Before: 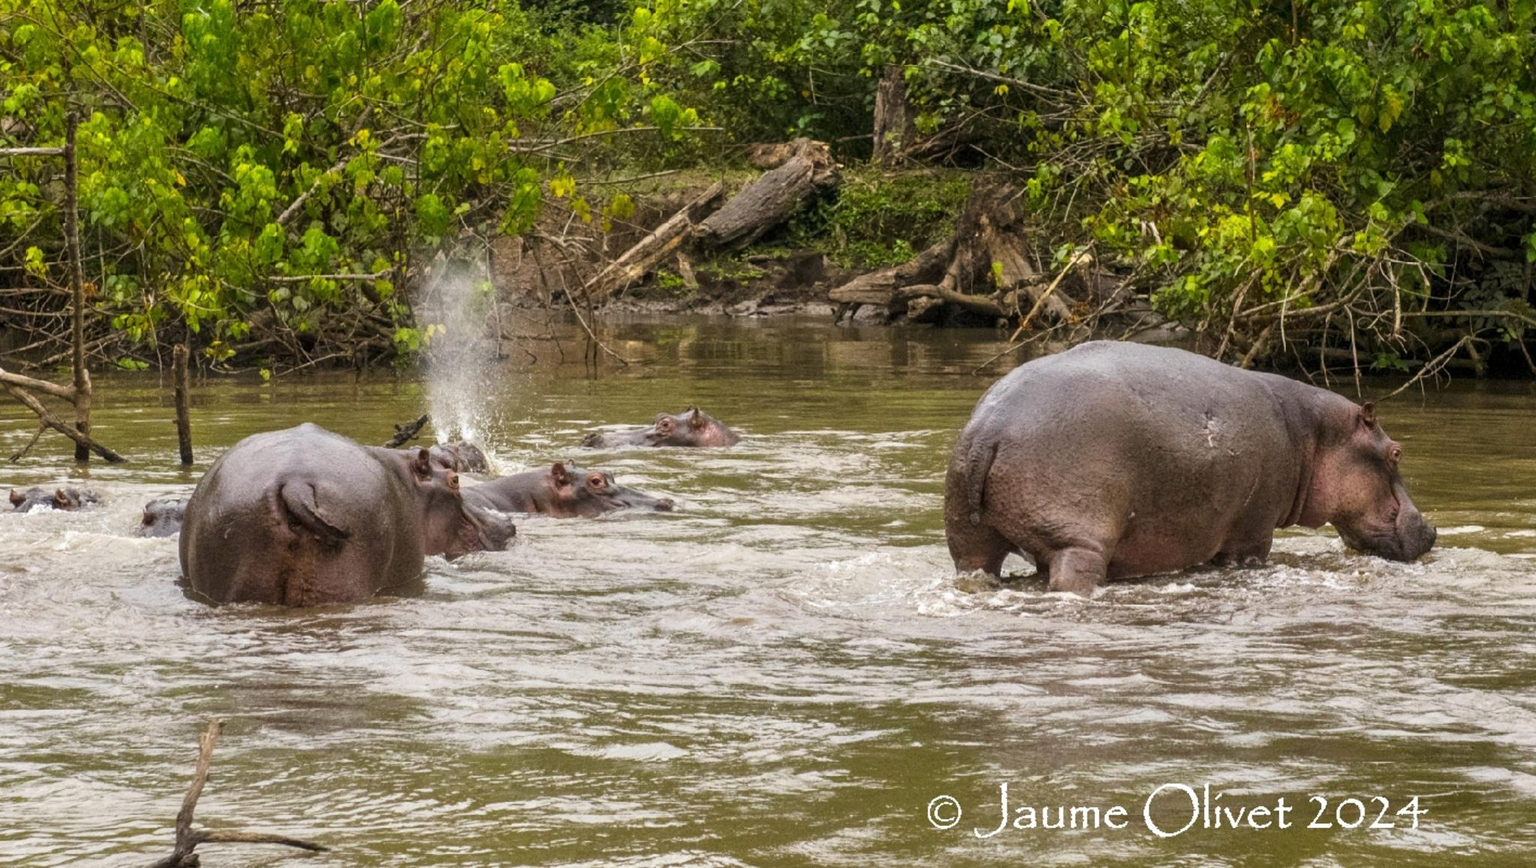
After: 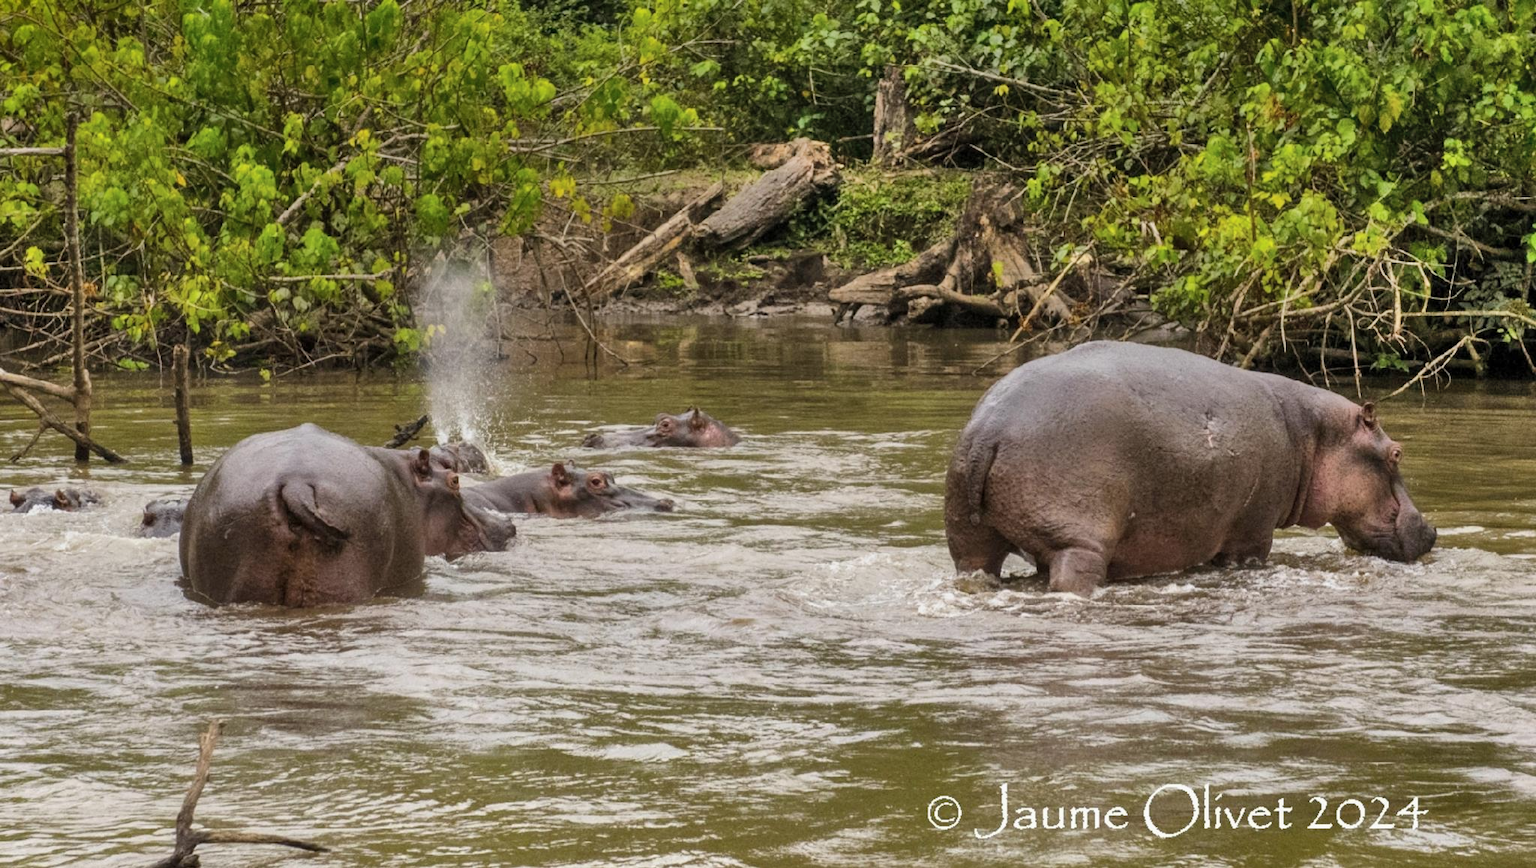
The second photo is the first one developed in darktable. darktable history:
graduated density: rotation -0.352°, offset 57.64
shadows and highlights: shadows 75, highlights -25, soften with gaussian
